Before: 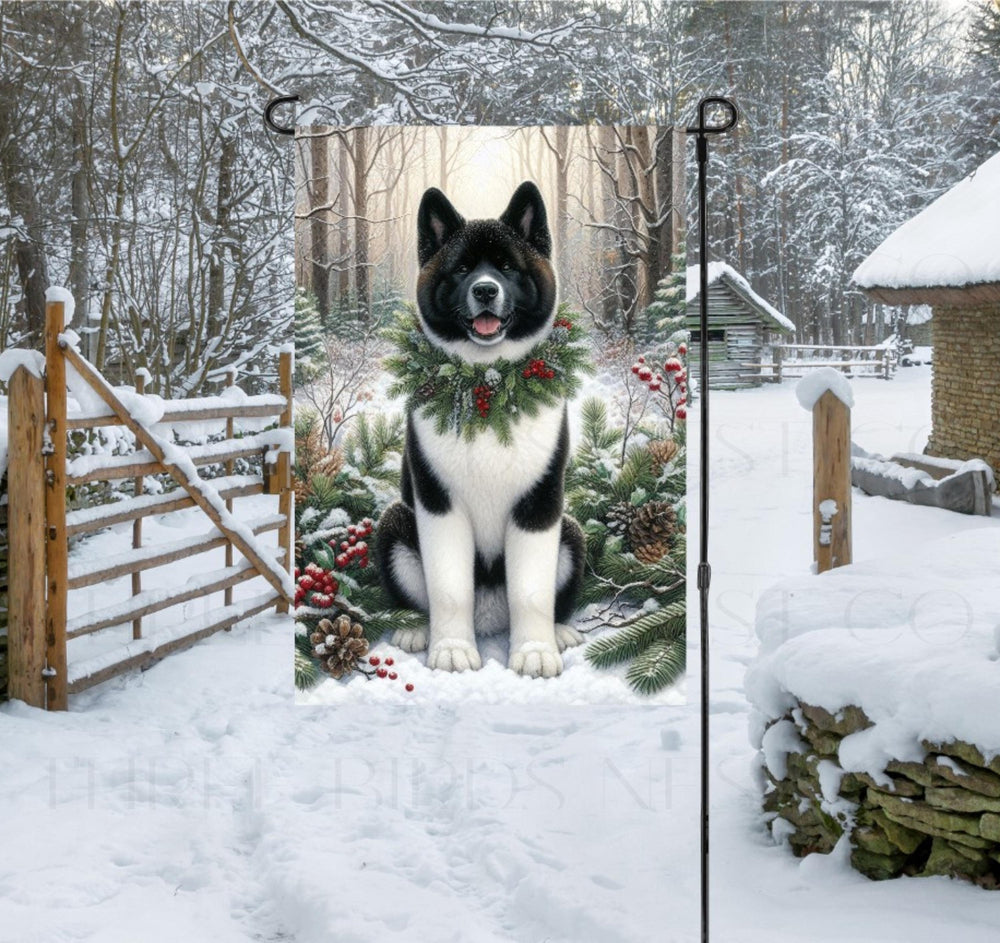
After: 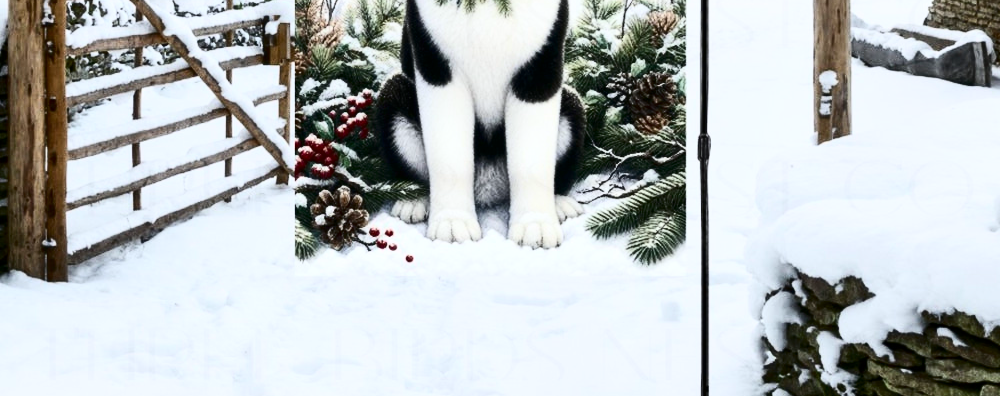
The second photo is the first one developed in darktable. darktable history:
contrast brightness saturation: contrast 0.5, saturation -0.1
crop: top 45.551%, bottom 12.262%
white balance: red 0.982, blue 1.018
